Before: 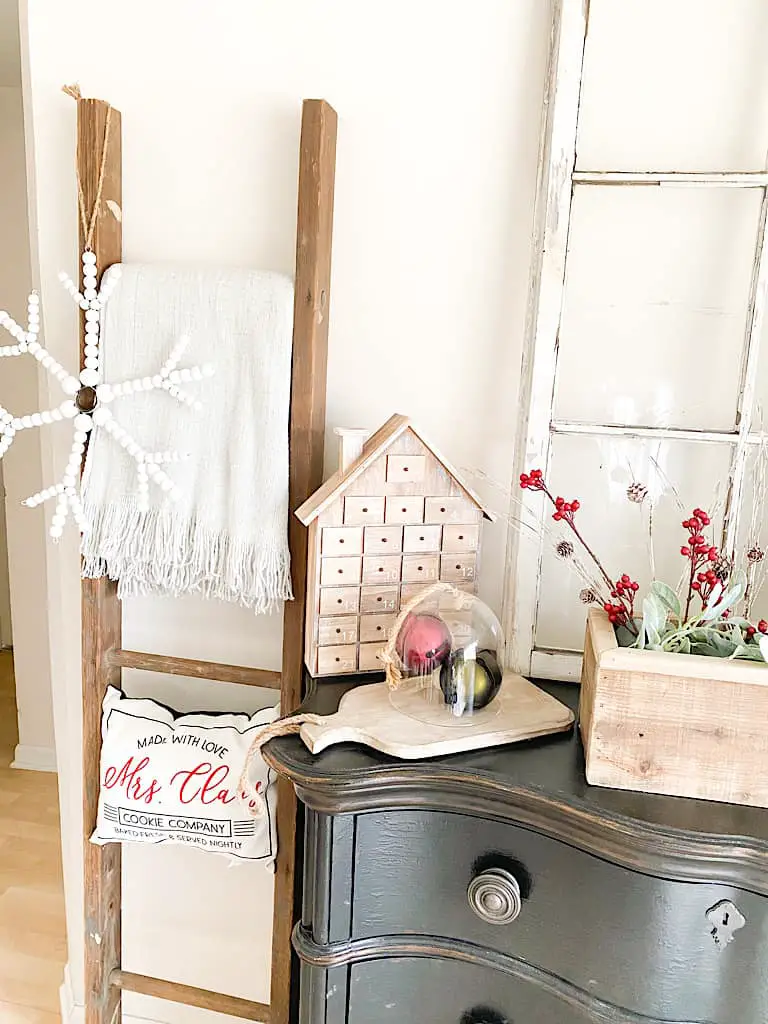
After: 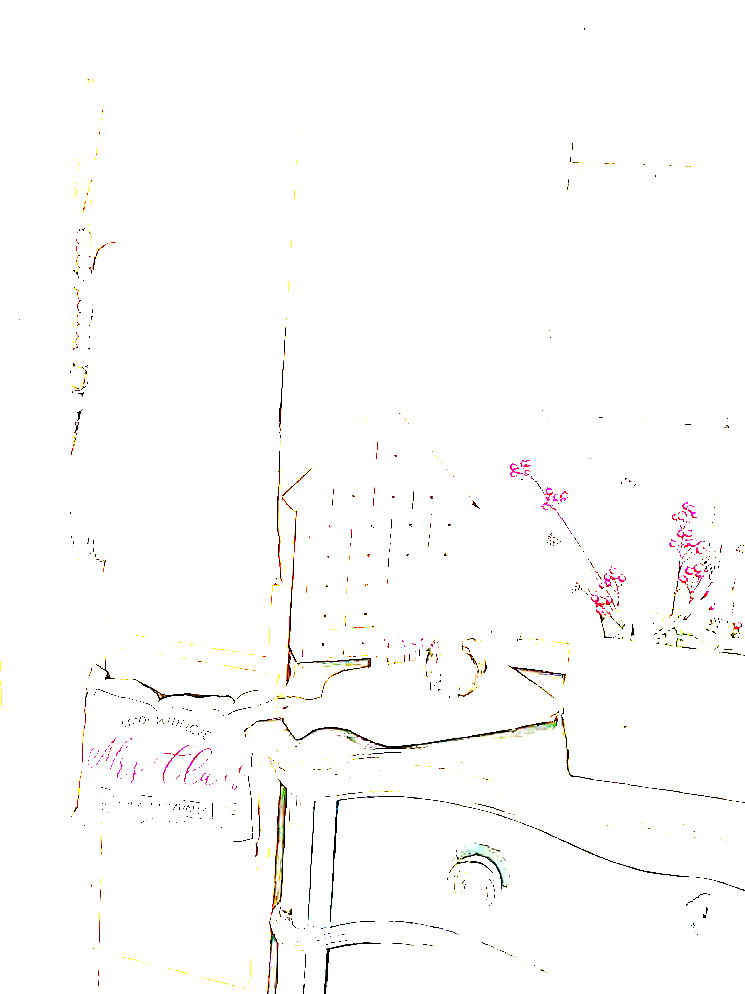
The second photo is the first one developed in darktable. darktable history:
crop and rotate: angle -1.29°
exposure: exposure 7.962 EV, compensate exposure bias true, compensate highlight preservation false
sharpen: on, module defaults
